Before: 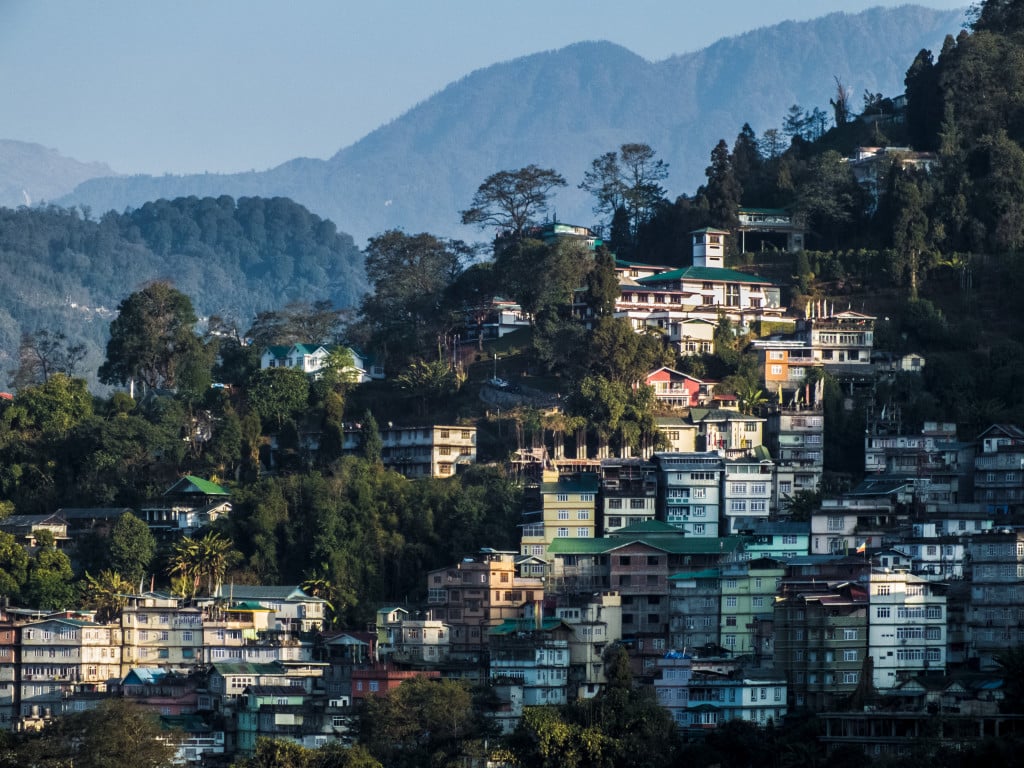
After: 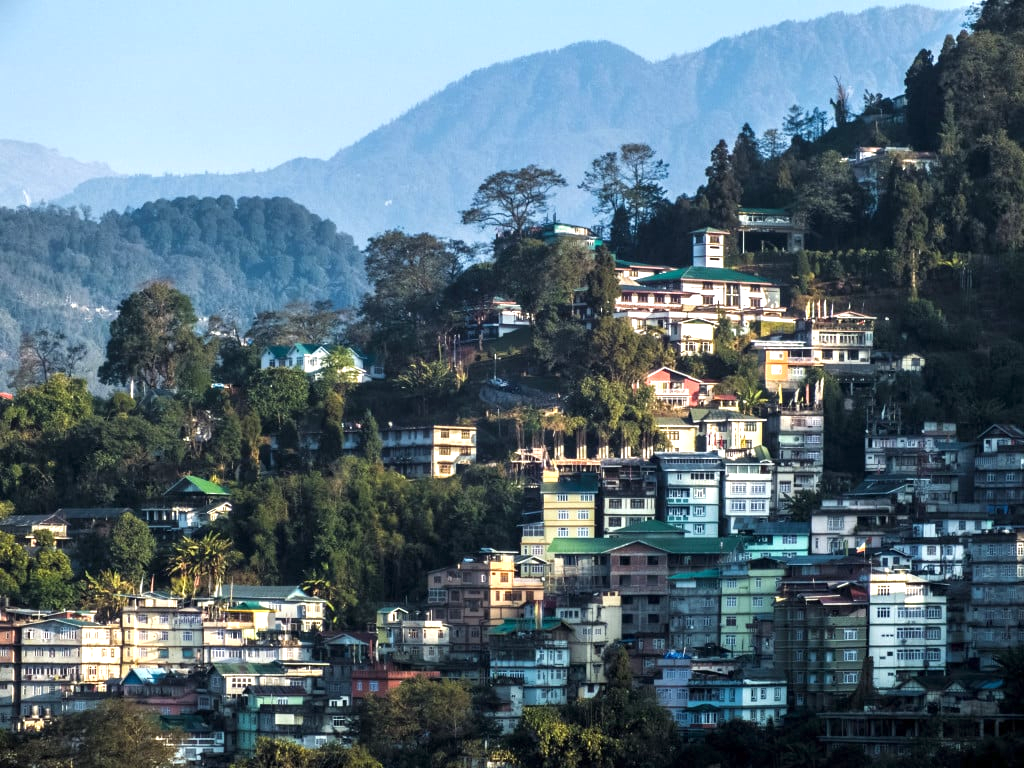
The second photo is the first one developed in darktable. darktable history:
exposure: exposure 0.761 EV, compensate exposure bias true, compensate highlight preservation false
